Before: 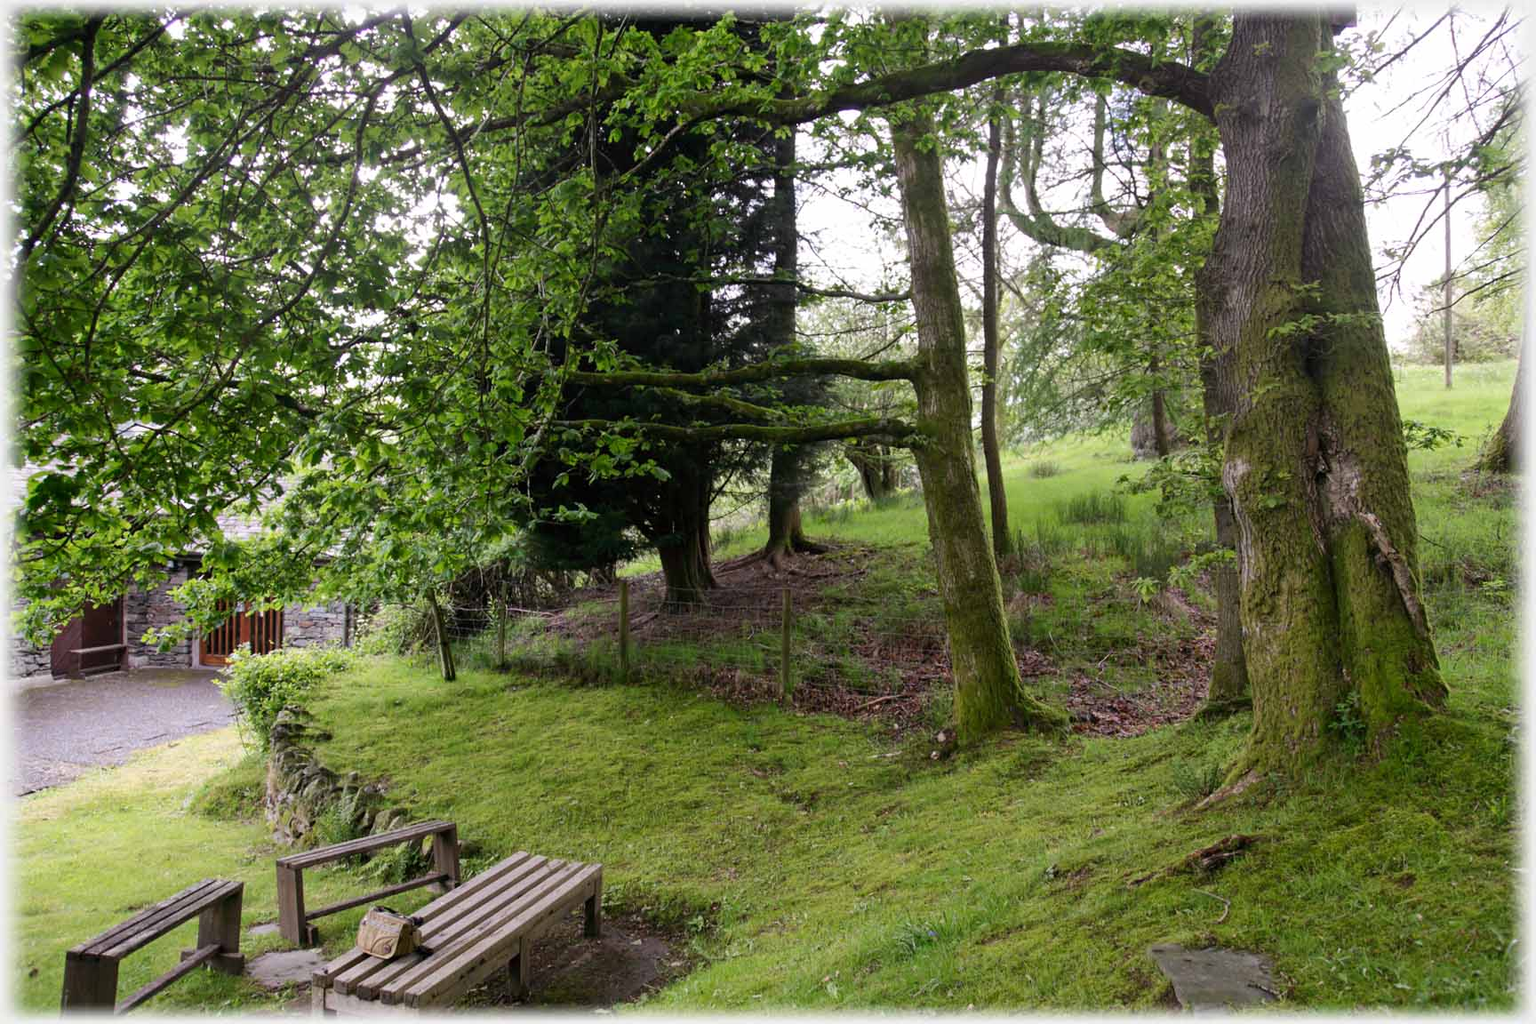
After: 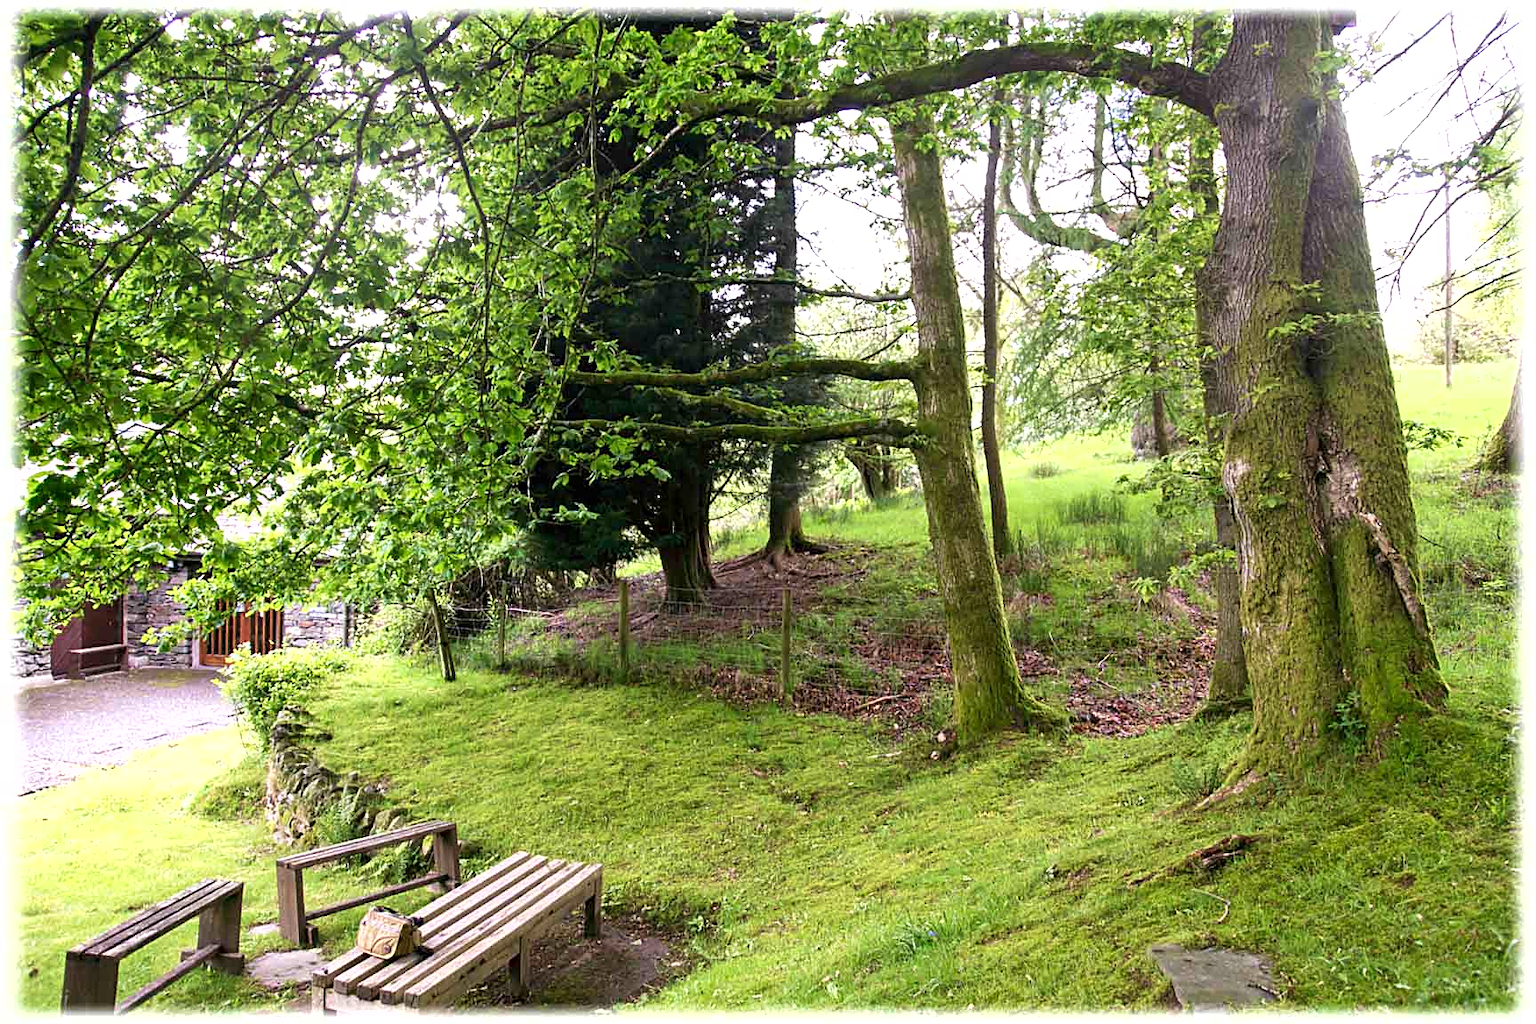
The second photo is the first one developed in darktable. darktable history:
shadows and highlights: shadows 20.07, highlights -19.53, soften with gaussian
velvia: on, module defaults
exposure: black level correction 0.001, exposure 0.966 EV, compensate highlight preservation false
sharpen: on, module defaults
